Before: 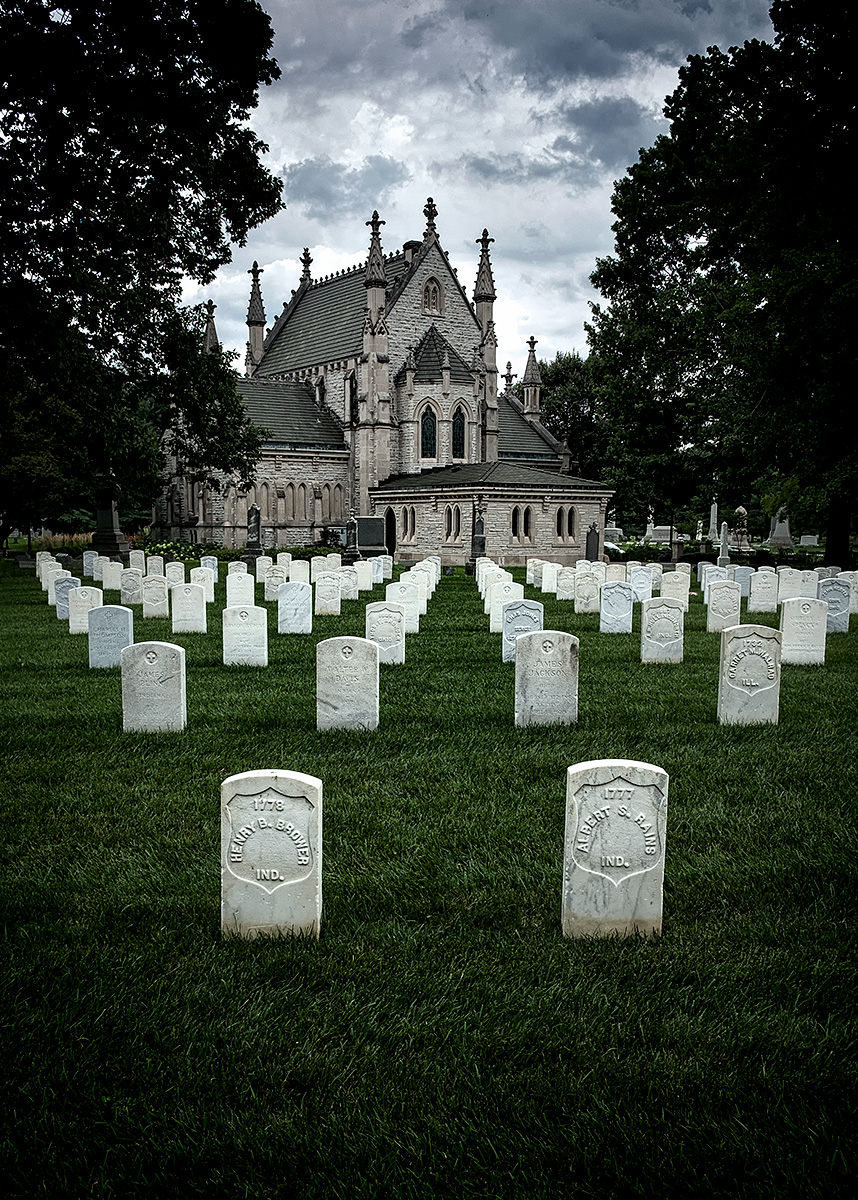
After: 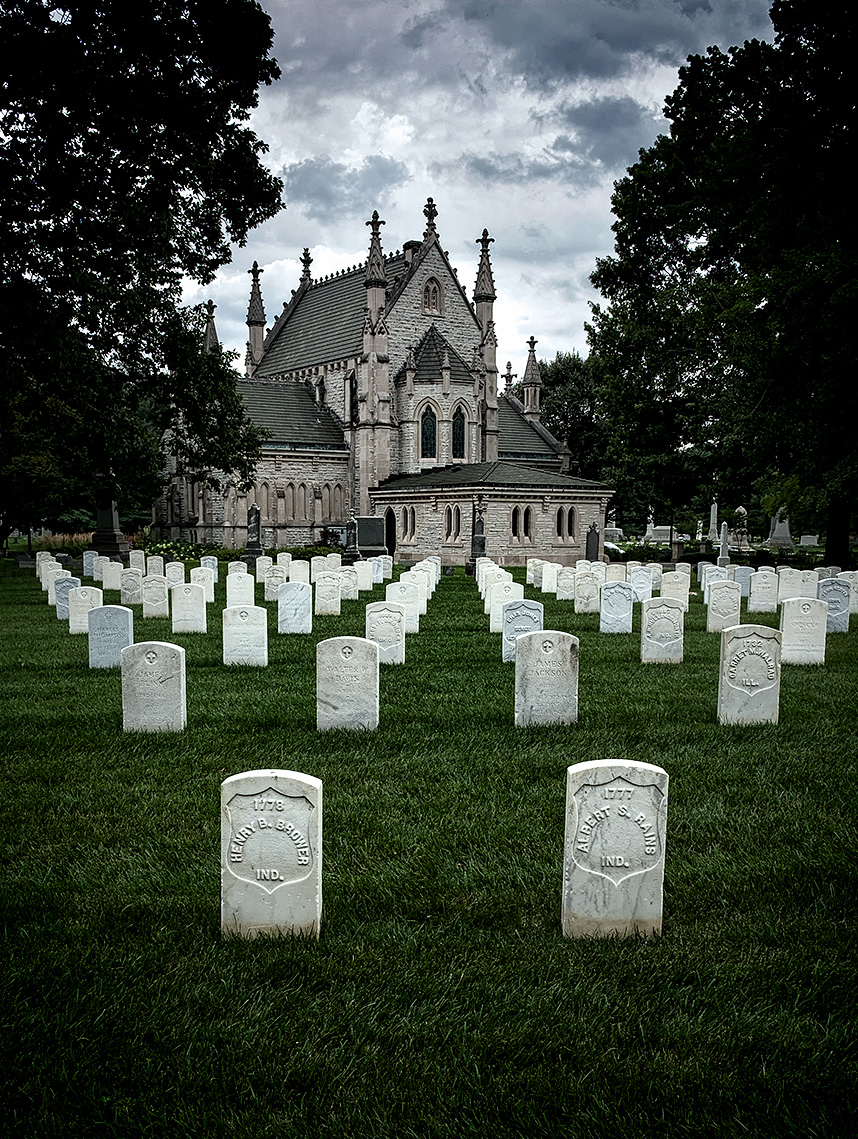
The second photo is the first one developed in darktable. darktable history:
crop and rotate: top 0.009%, bottom 5.045%
